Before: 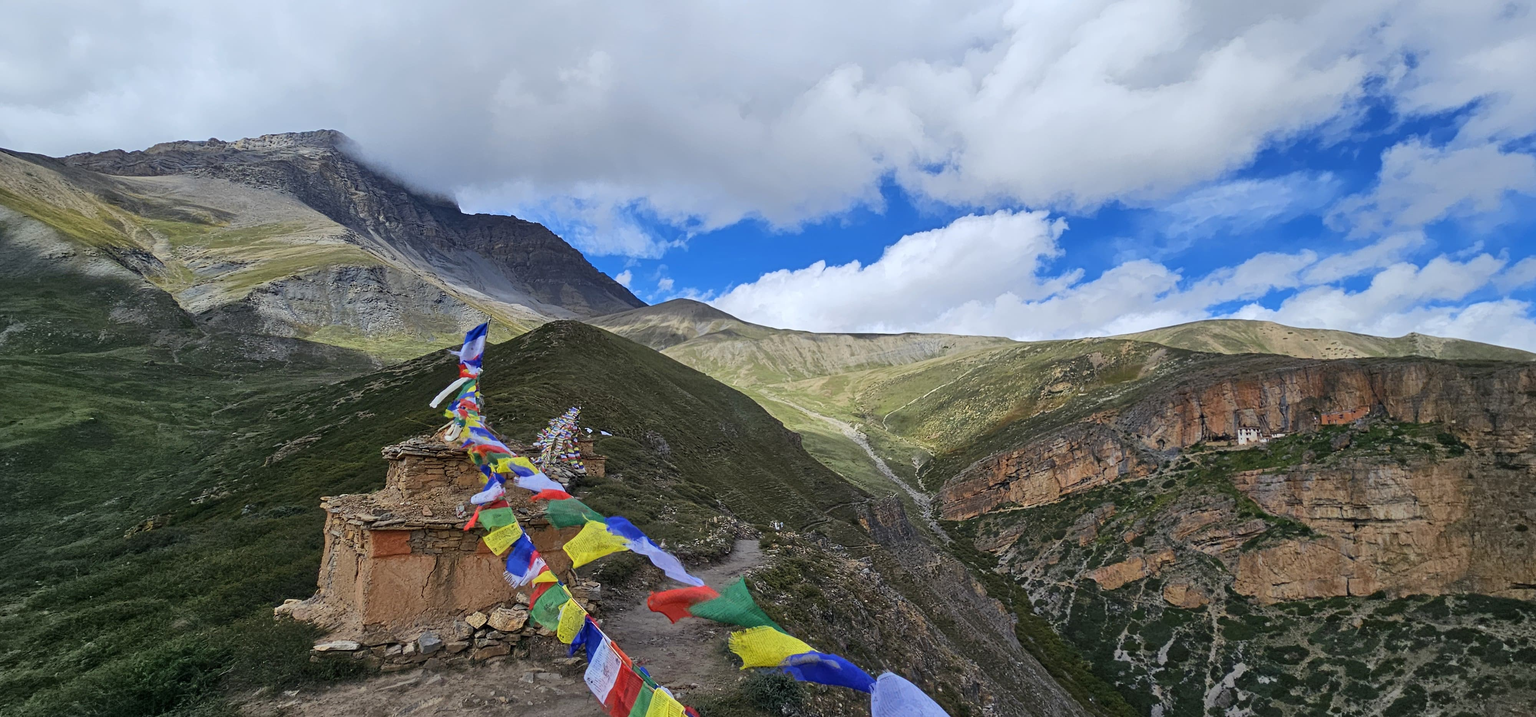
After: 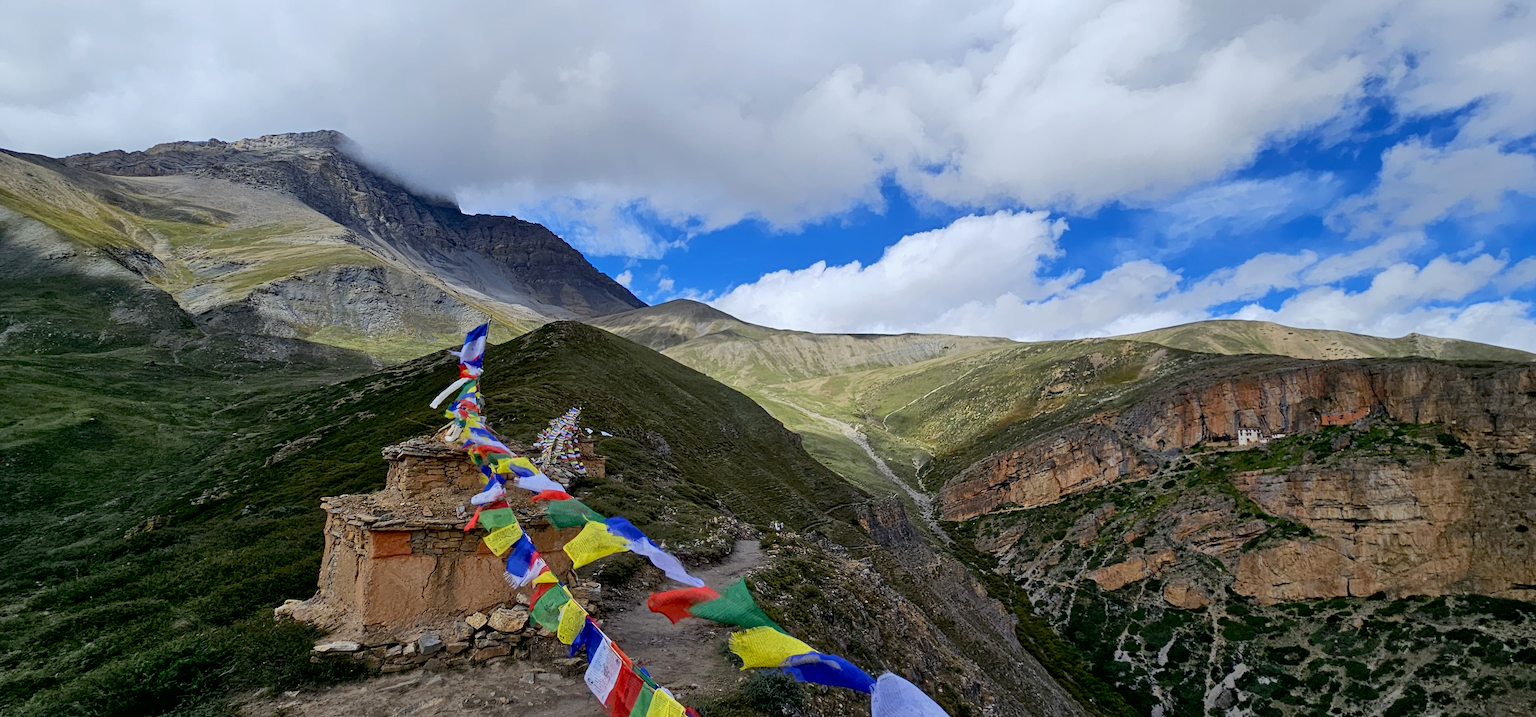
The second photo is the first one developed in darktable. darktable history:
local contrast: mode bilateral grid, contrast 100, coarseness 100, detail 91%, midtone range 0.2
exposure: black level correction 0.016, exposure -0.009 EV, compensate highlight preservation false
